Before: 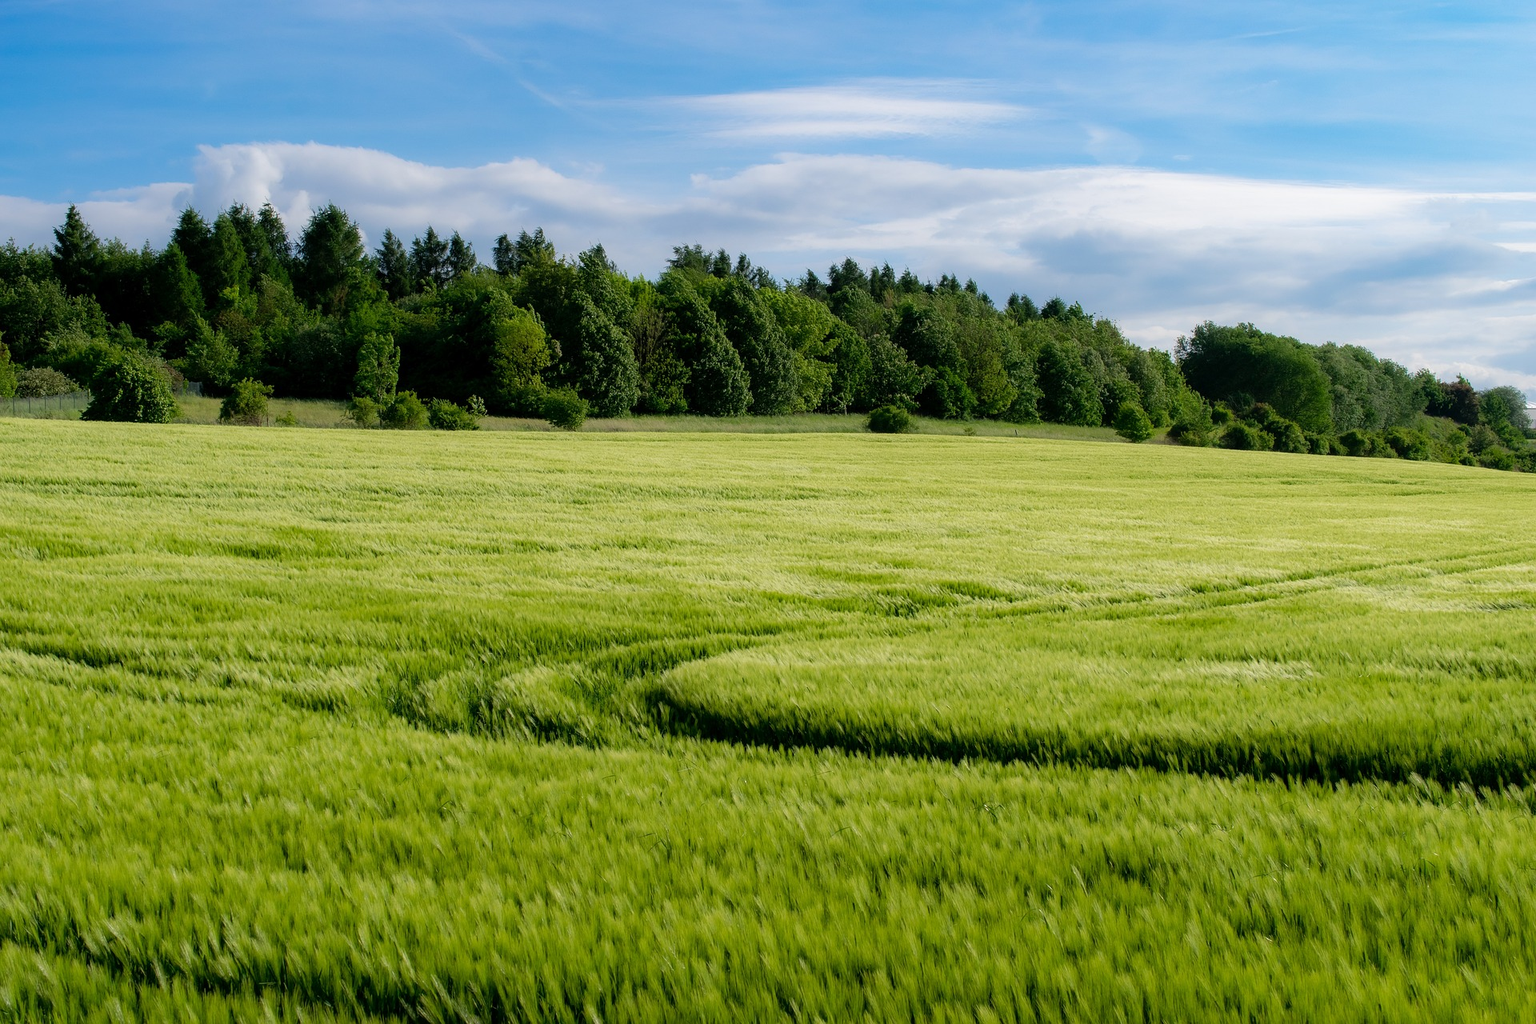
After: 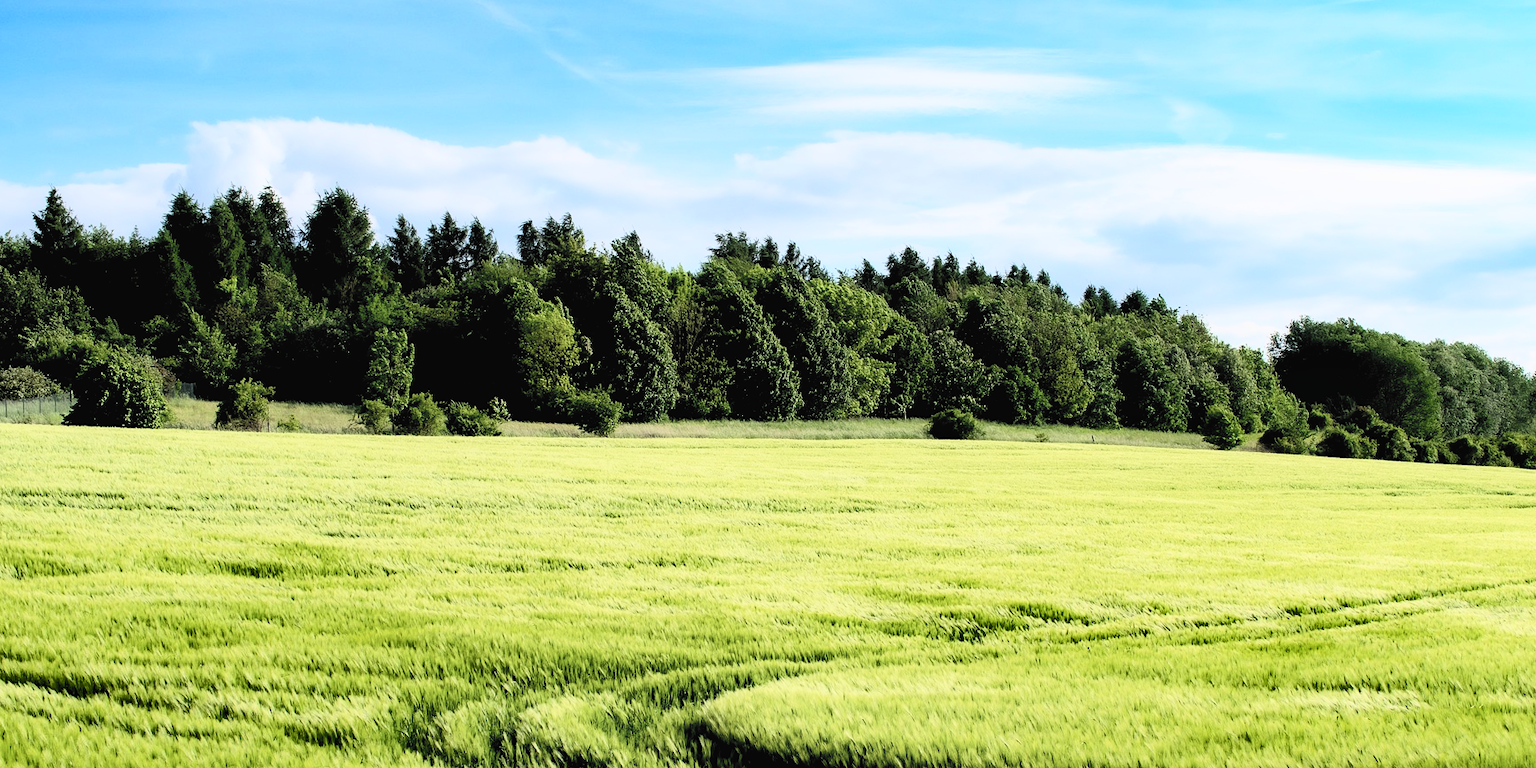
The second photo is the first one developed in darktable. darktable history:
filmic rgb: black relative exposure -4.94 EV, white relative exposure 2.83 EV, threshold 5.96 EV, hardness 3.71, enable highlight reconstruction true
crop: left 1.579%, top 3.372%, right 7.604%, bottom 28.452%
shadows and highlights: low approximation 0.01, soften with gaussian
contrast brightness saturation: contrast 0.387, brightness 0.542
